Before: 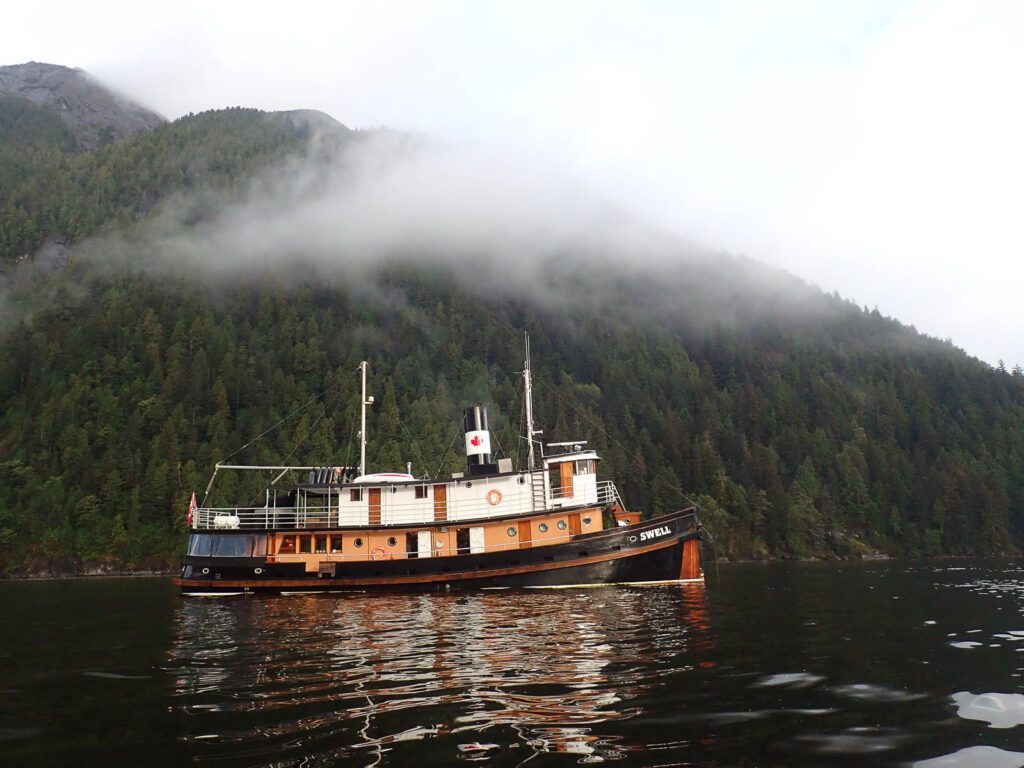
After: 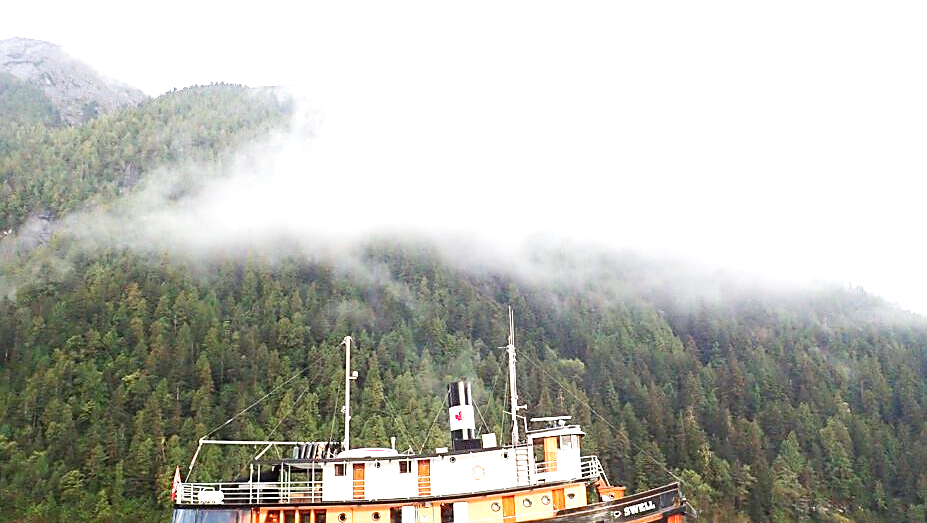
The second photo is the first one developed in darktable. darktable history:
sharpen: on, module defaults
exposure: black level correction 0, exposure 1.2 EV, compensate highlight preservation false
shadows and highlights: shadows -9.45, white point adjustment 1.53, highlights 10.34
tone curve: curves: ch0 [(0, 0) (0.004, 0.001) (0.133, 0.132) (0.325, 0.395) (0.455, 0.565) (0.832, 0.925) (1, 1)], preserve colors none
crop: left 1.624%, top 3.375%, right 7.766%, bottom 28.477%
